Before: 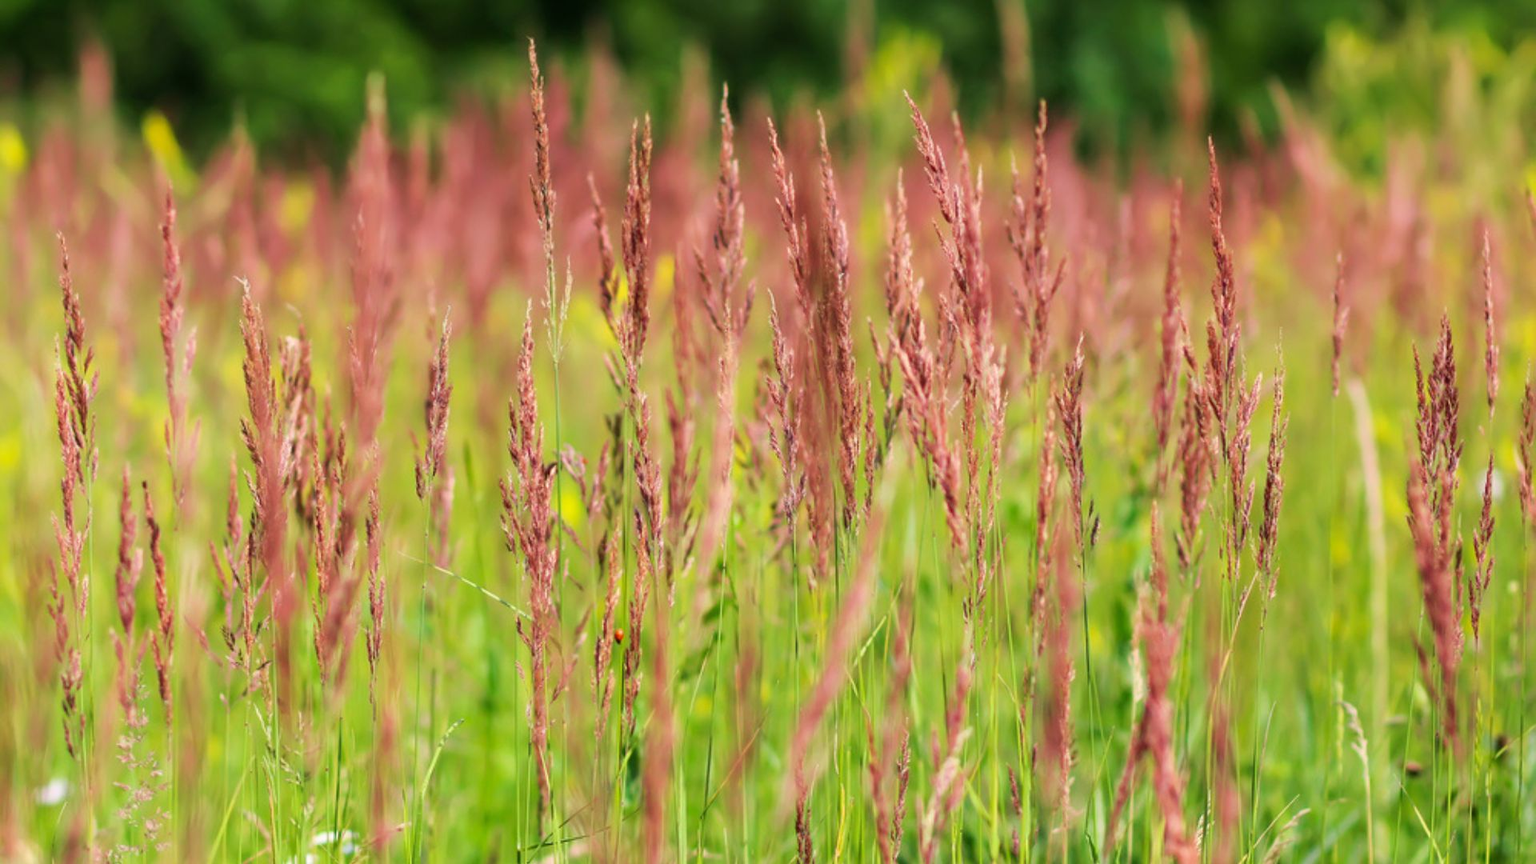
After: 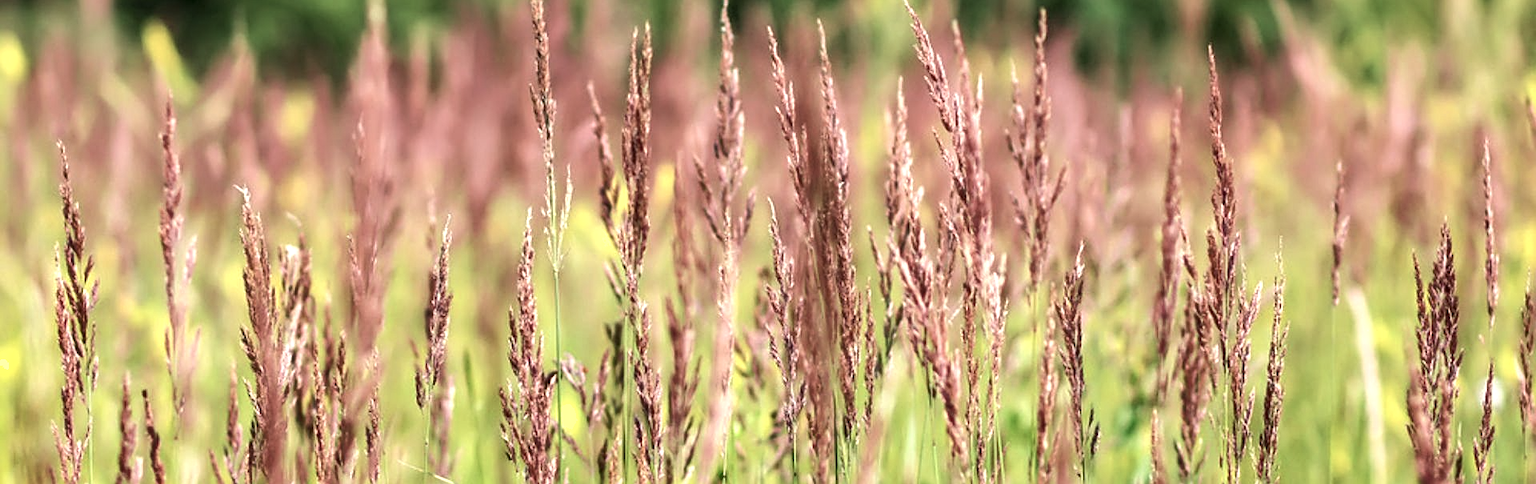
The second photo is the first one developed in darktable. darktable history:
shadows and highlights: shadows 12, white point adjustment 1.2, soften with gaussian
sharpen: on, module defaults
tone equalizer: on, module defaults
local contrast: on, module defaults
contrast brightness saturation: contrast 0.1, saturation -0.36
exposure: black level correction 0, exposure 0.5 EV, compensate highlight preservation false
crop and rotate: top 10.605%, bottom 33.274%
